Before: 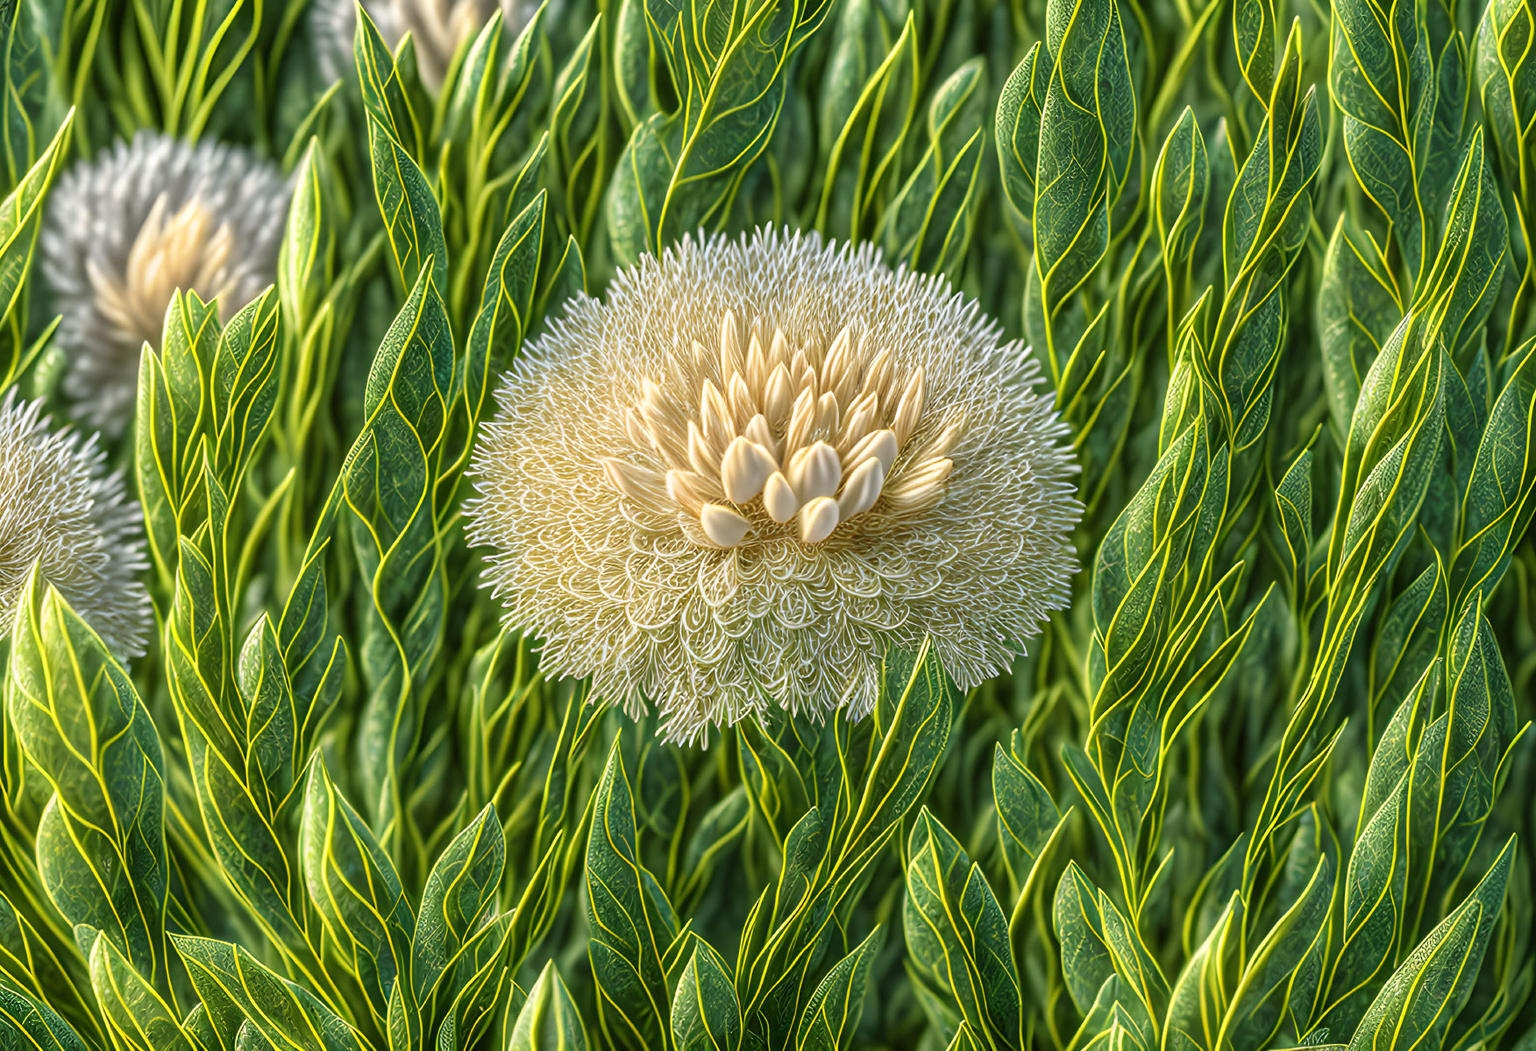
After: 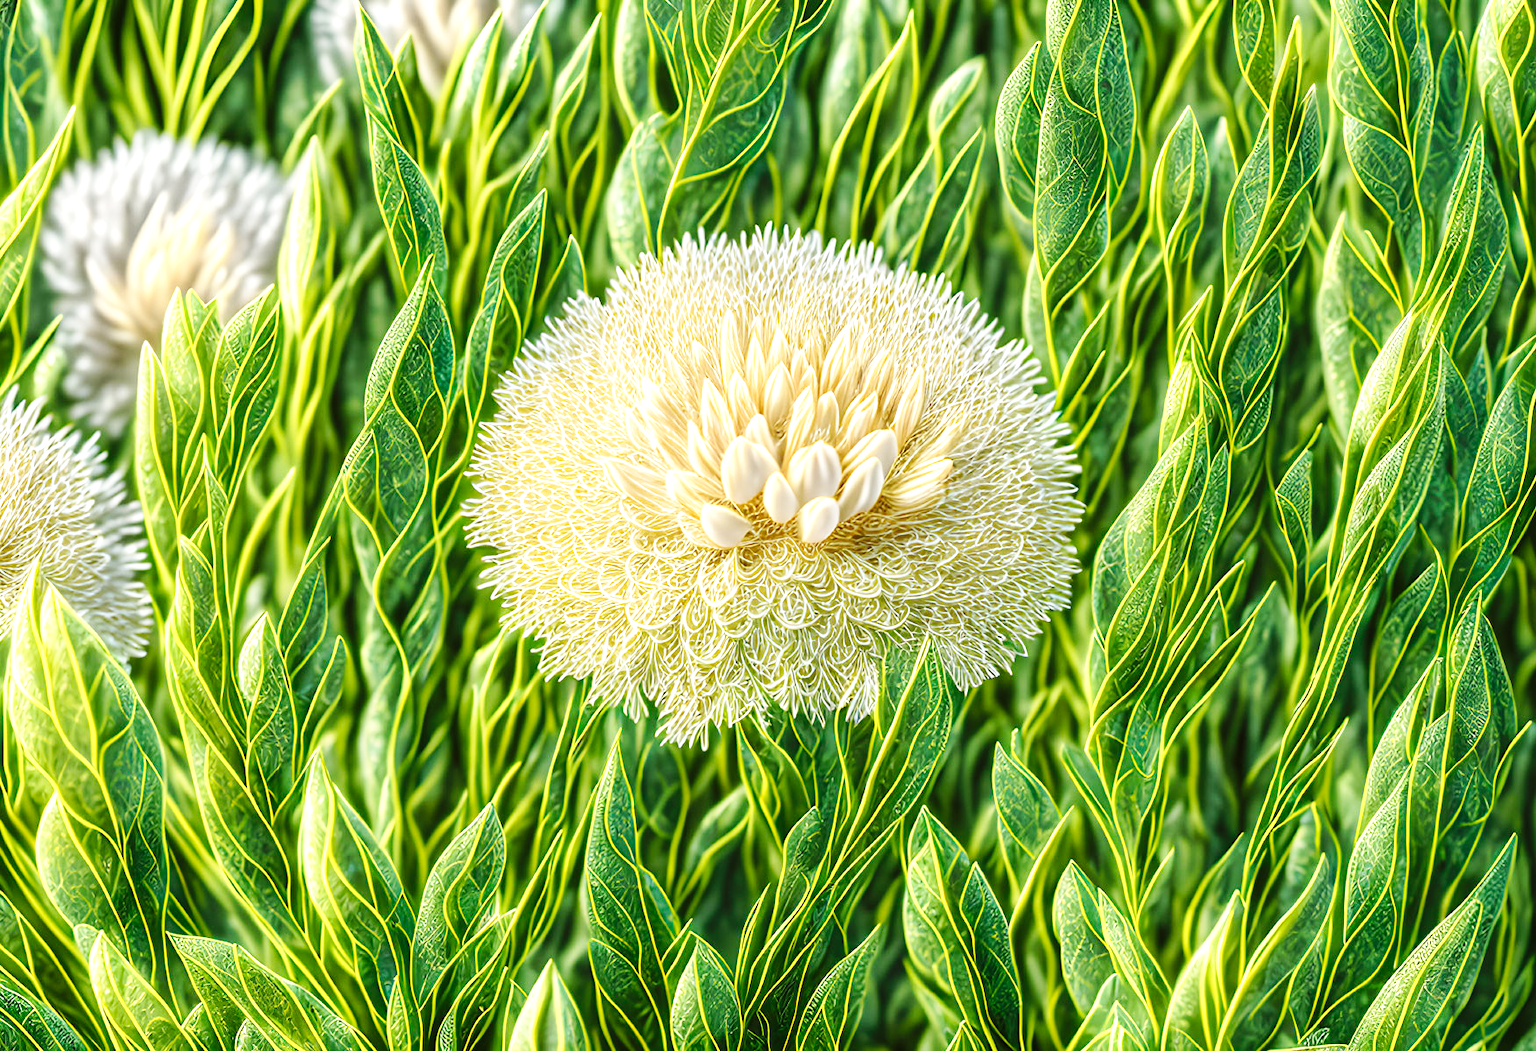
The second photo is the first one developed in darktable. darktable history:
base curve: curves: ch0 [(0, 0) (0.032, 0.025) (0.121, 0.166) (0.206, 0.329) (0.605, 0.79) (1, 1)], preserve colors none
exposure: black level correction 0, exposure 0.698 EV, compensate highlight preservation false
